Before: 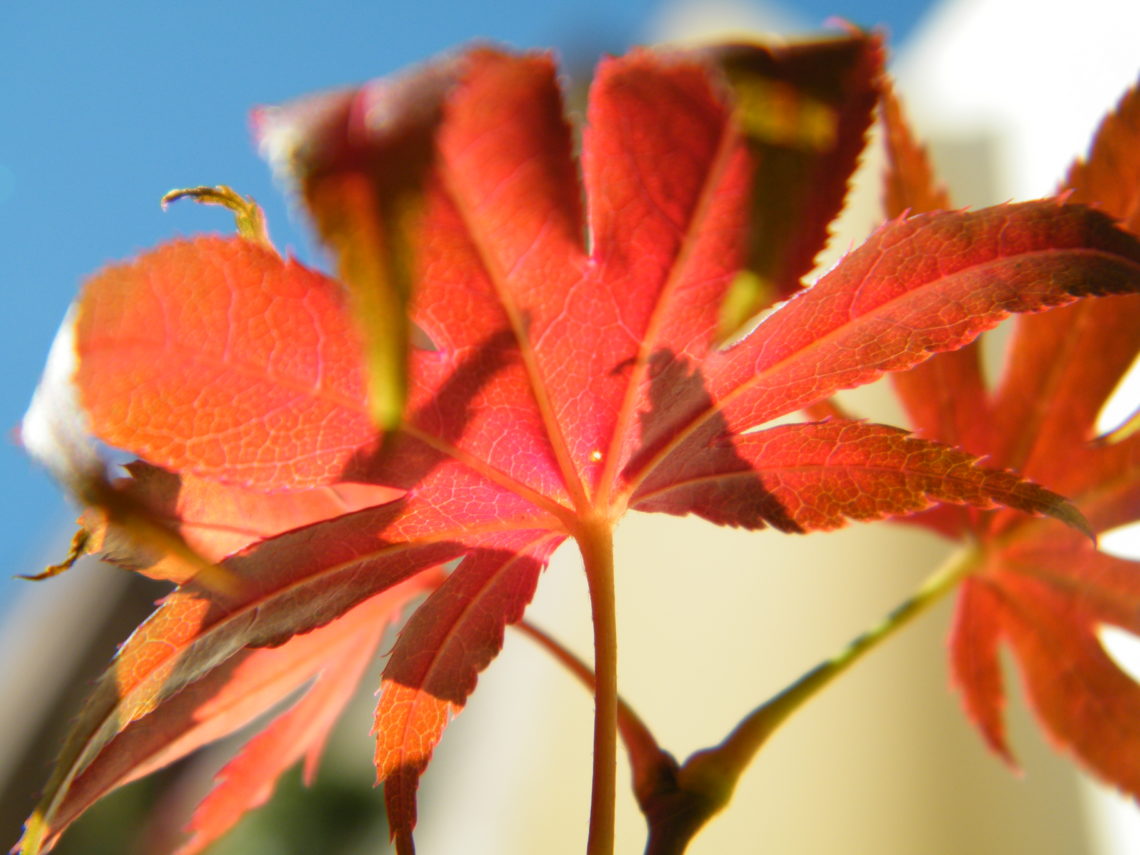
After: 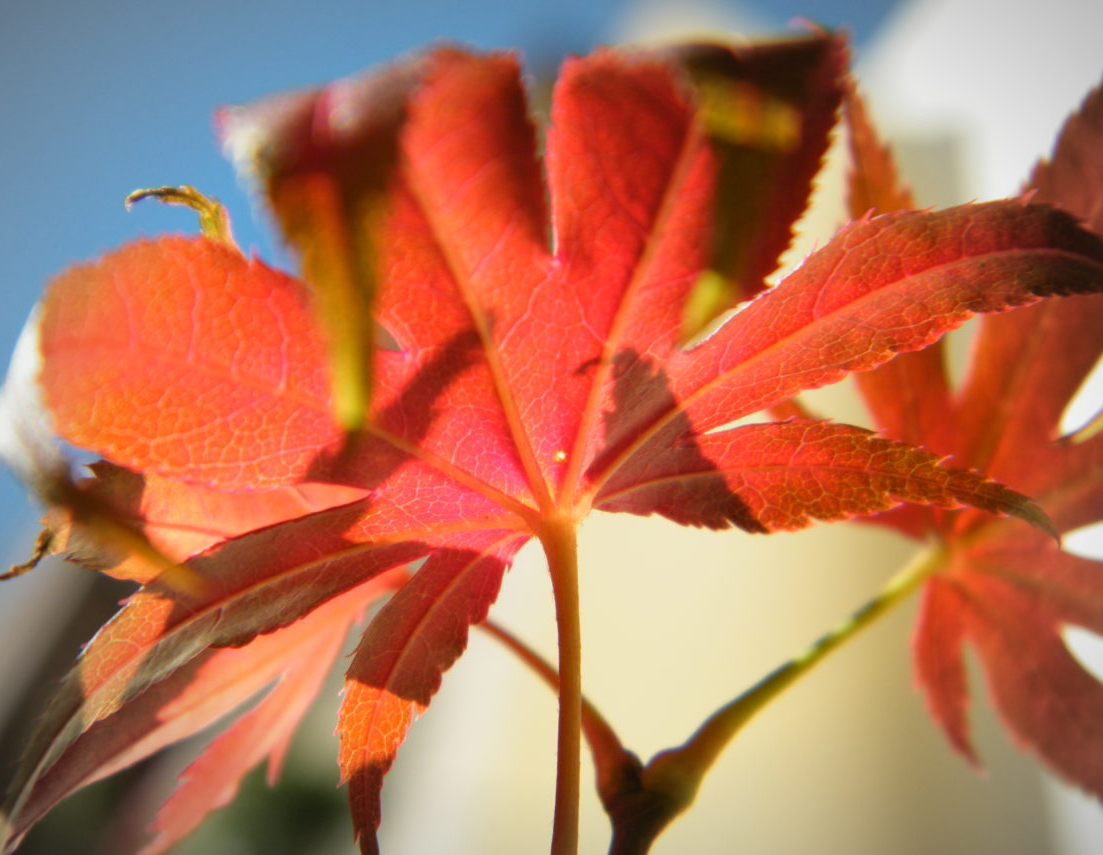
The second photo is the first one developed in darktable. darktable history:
crop and rotate: left 3.238%
vignetting: fall-off radius 60%, automatic ratio true
